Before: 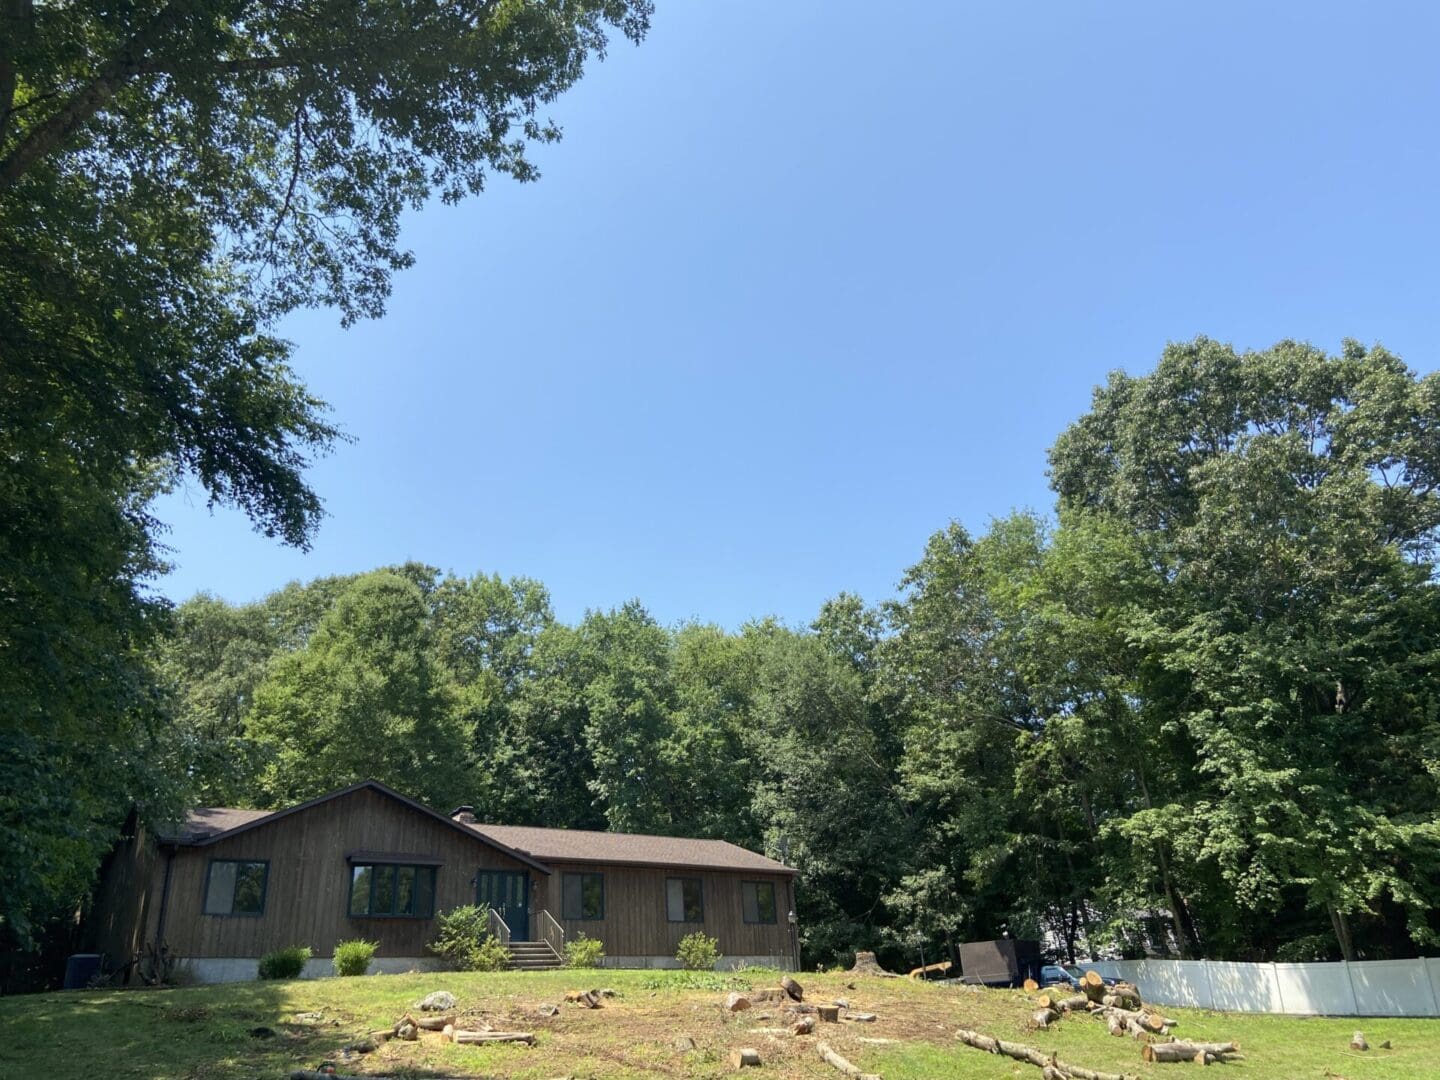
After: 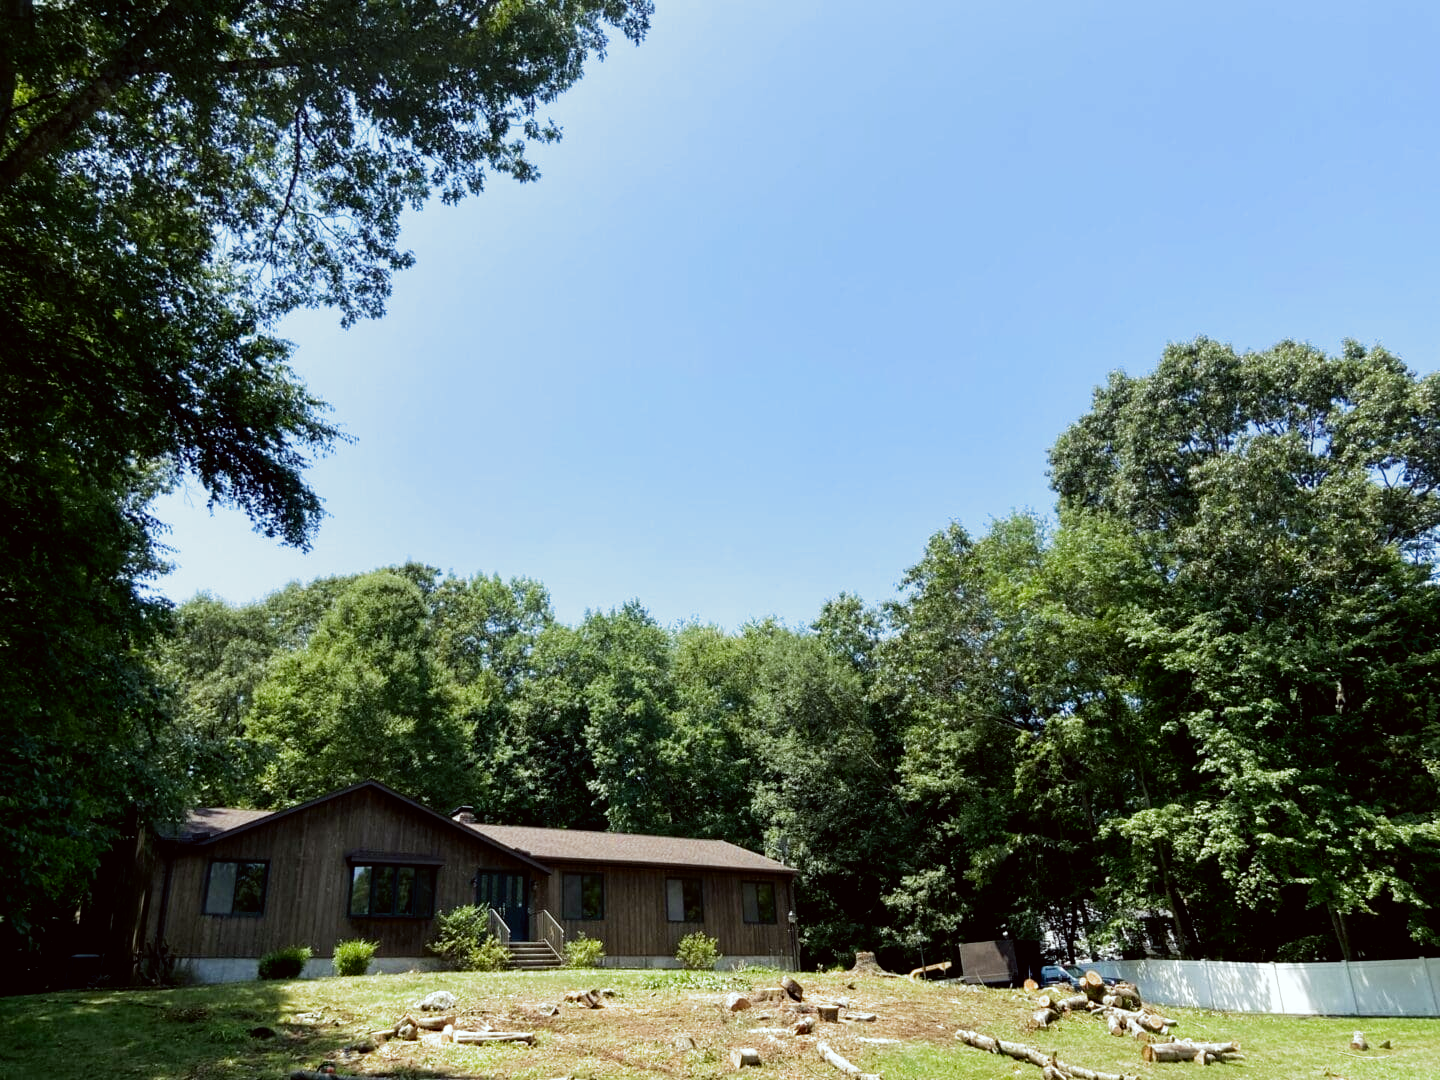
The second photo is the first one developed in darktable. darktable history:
color correction: highlights a* -2.73, highlights b* -2.09, shadows a* 2.41, shadows b* 2.73
filmic rgb: black relative exposure -8.2 EV, white relative exposure 2.2 EV, threshold 3 EV, hardness 7.11, latitude 75%, contrast 1.325, highlights saturation mix -2%, shadows ↔ highlights balance 30%, preserve chrominance no, color science v5 (2021), contrast in shadows safe, contrast in highlights safe, enable highlight reconstruction true
